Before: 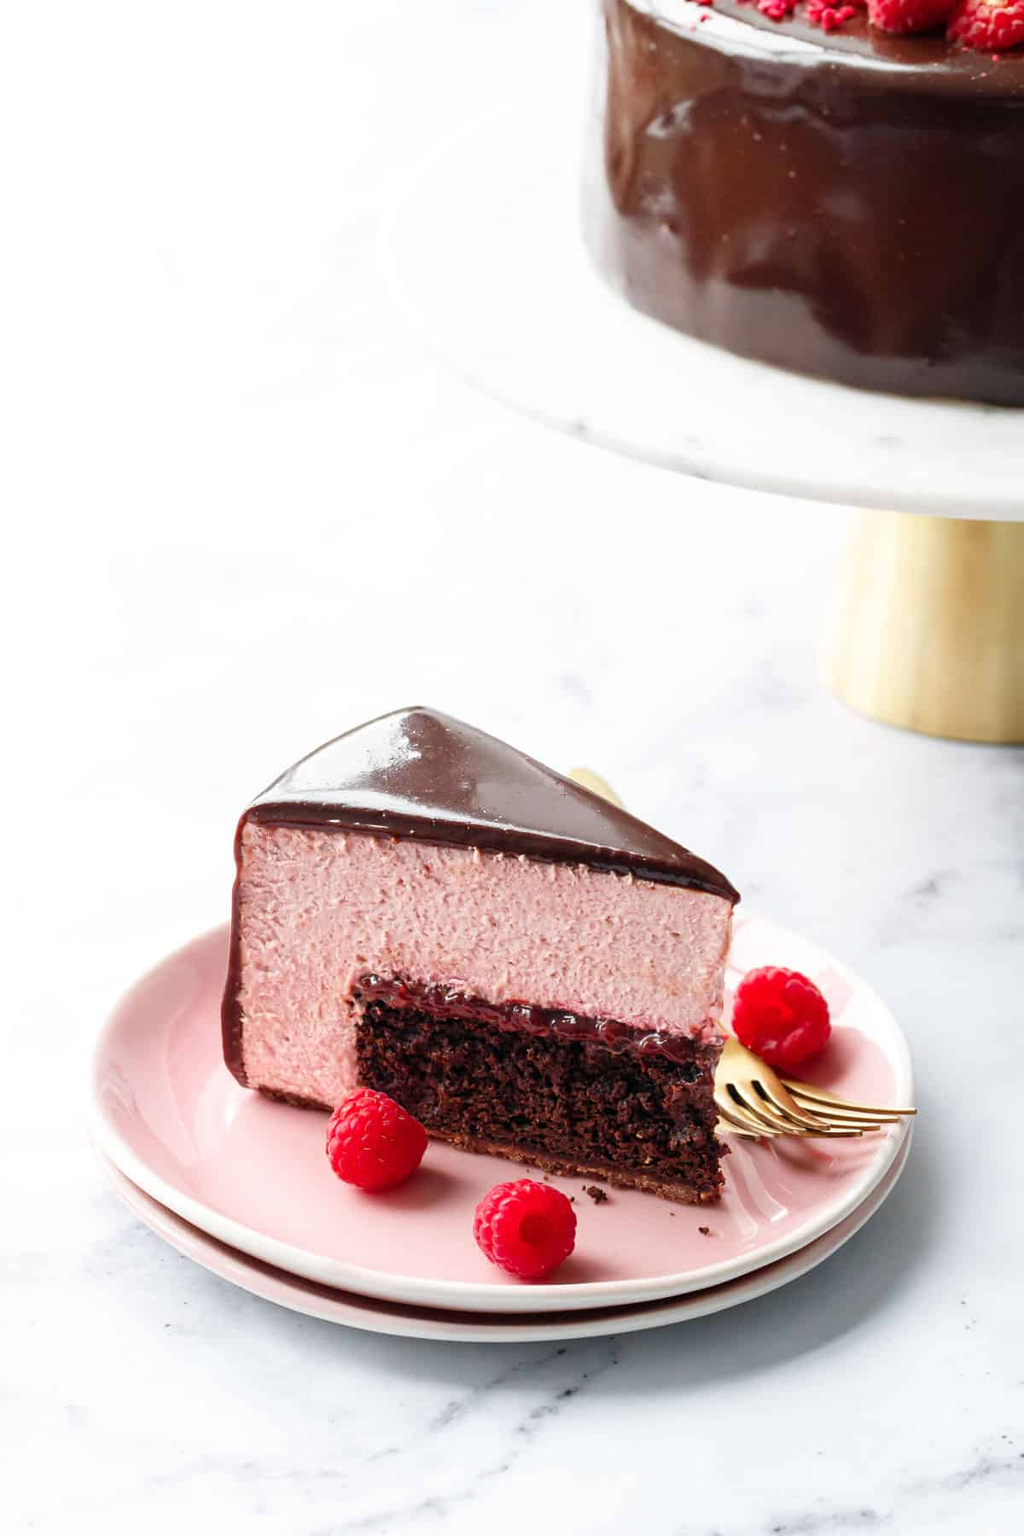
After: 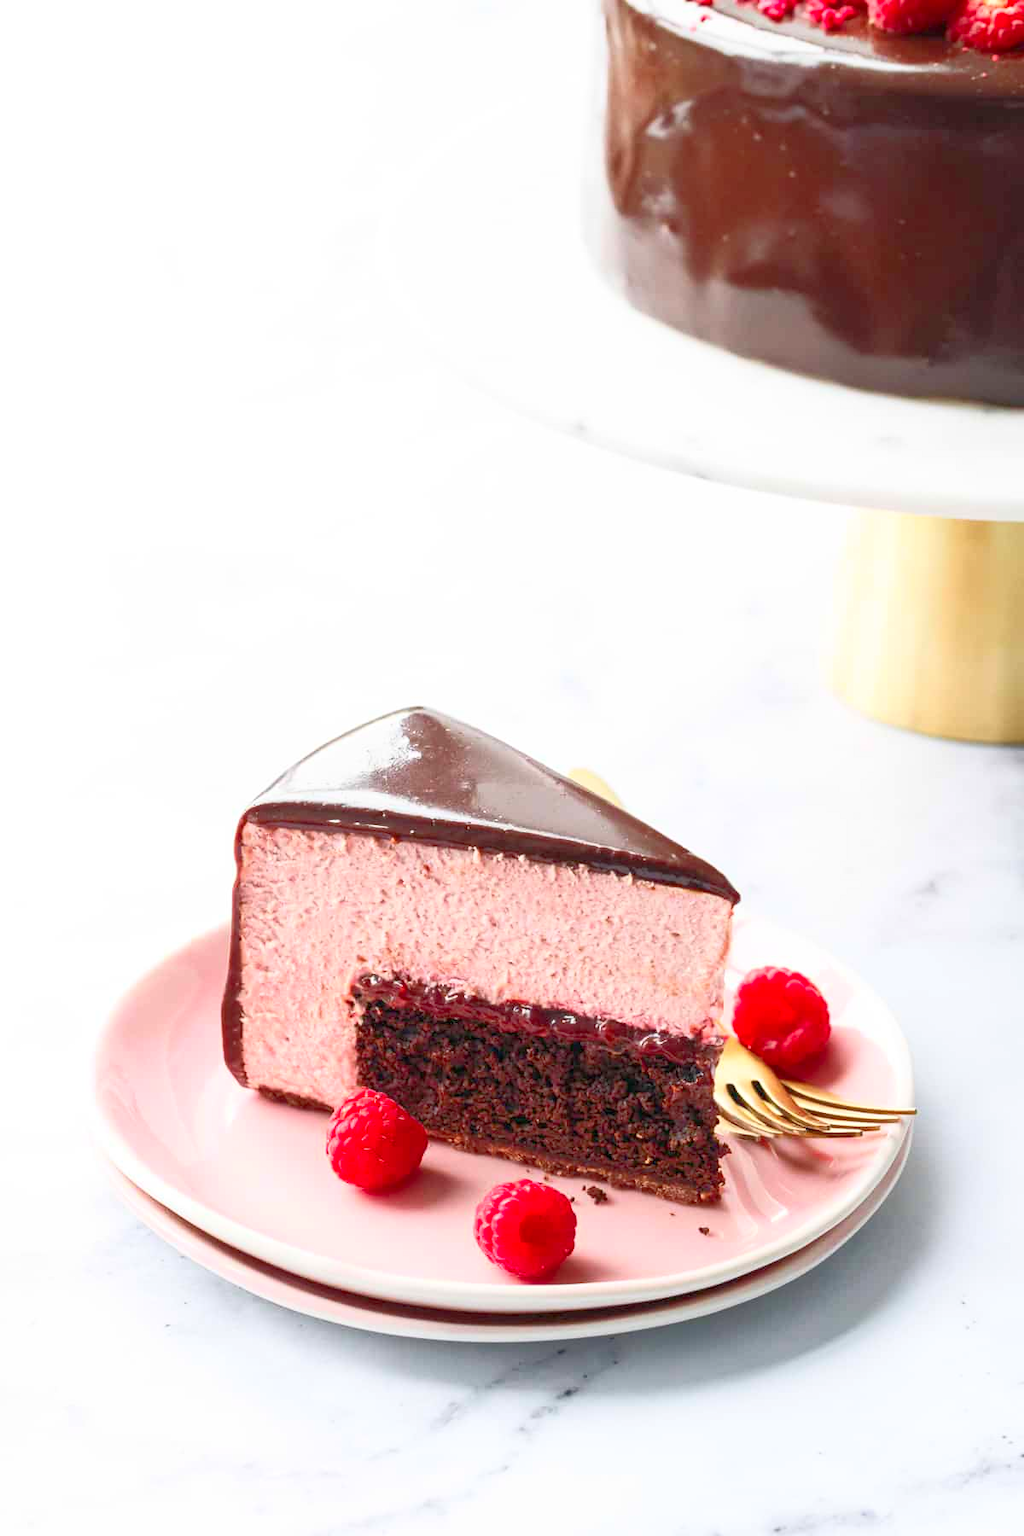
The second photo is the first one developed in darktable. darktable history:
rgb curve: curves: ch0 [(0, 0) (0.072, 0.166) (0.217, 0.293) (0.414, 0.42) (1, 1)], compensate middle gray true, preserve colors basic power
contrast brightness saturation: contrast 0.2, brightness 0.16, saturation 0.22
